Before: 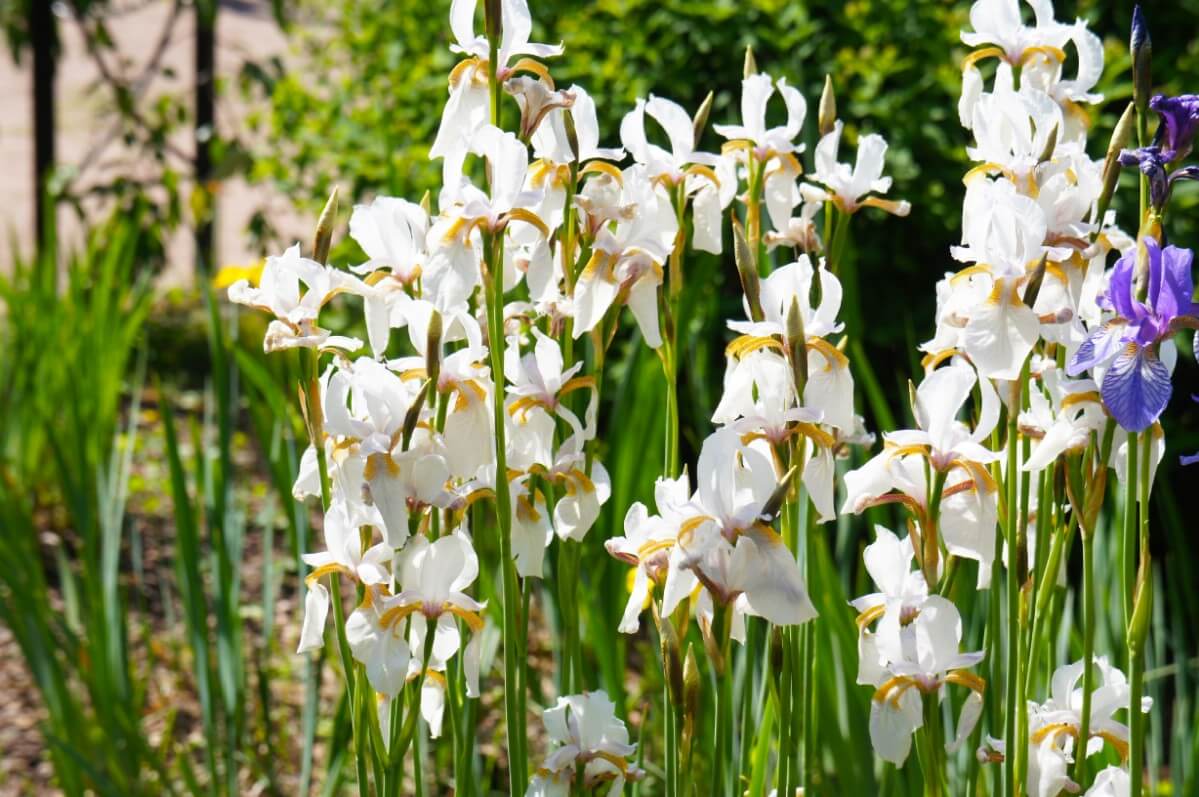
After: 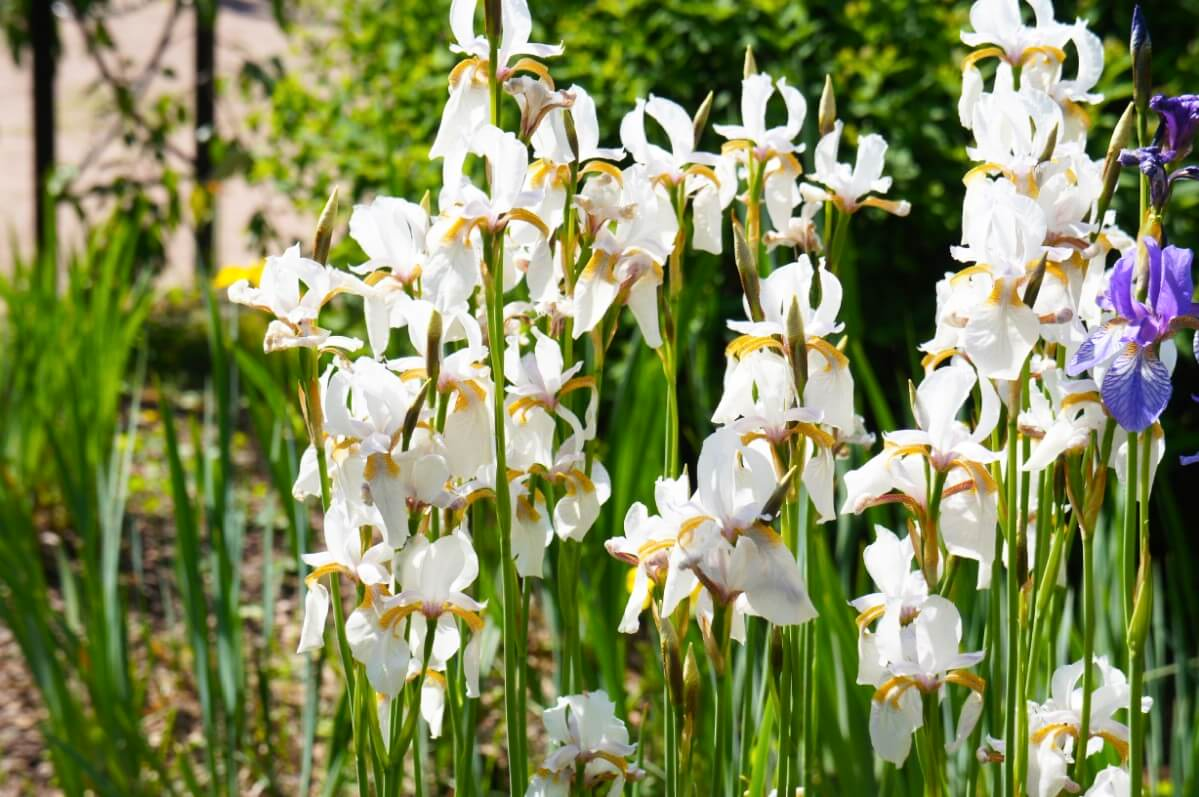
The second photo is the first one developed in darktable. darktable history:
contrast brightness saturation: contrast 0.097, brightness 0.022, saturation 0.022
